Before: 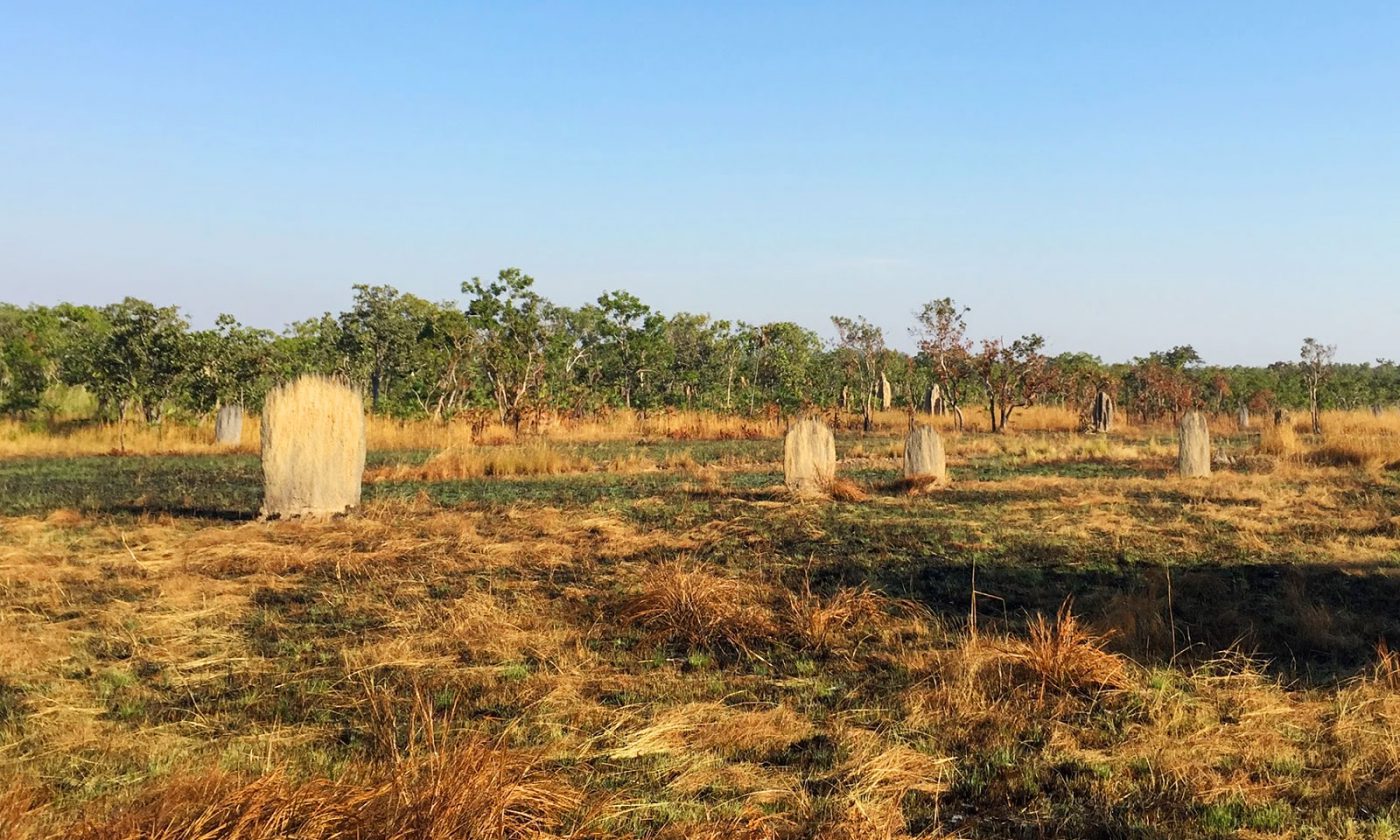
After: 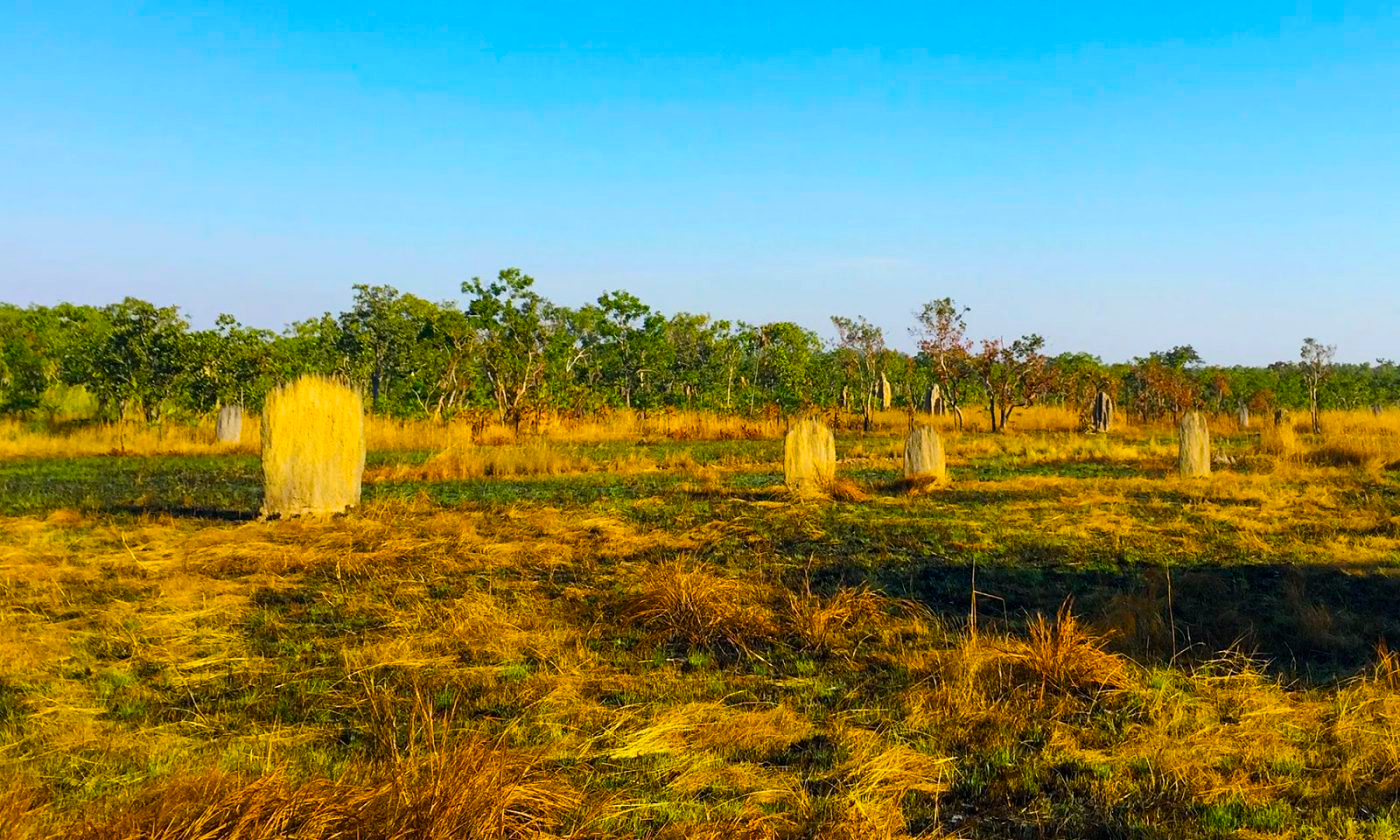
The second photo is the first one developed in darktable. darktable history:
color balance rgb: power › luminance -7.797%, power › chroma 1.115%, power › hue 217.13°, linear chroma grading › global chroma 25.192%, perceptual saturation grading › global saturation 29.574%, global vibrance 33.272%
